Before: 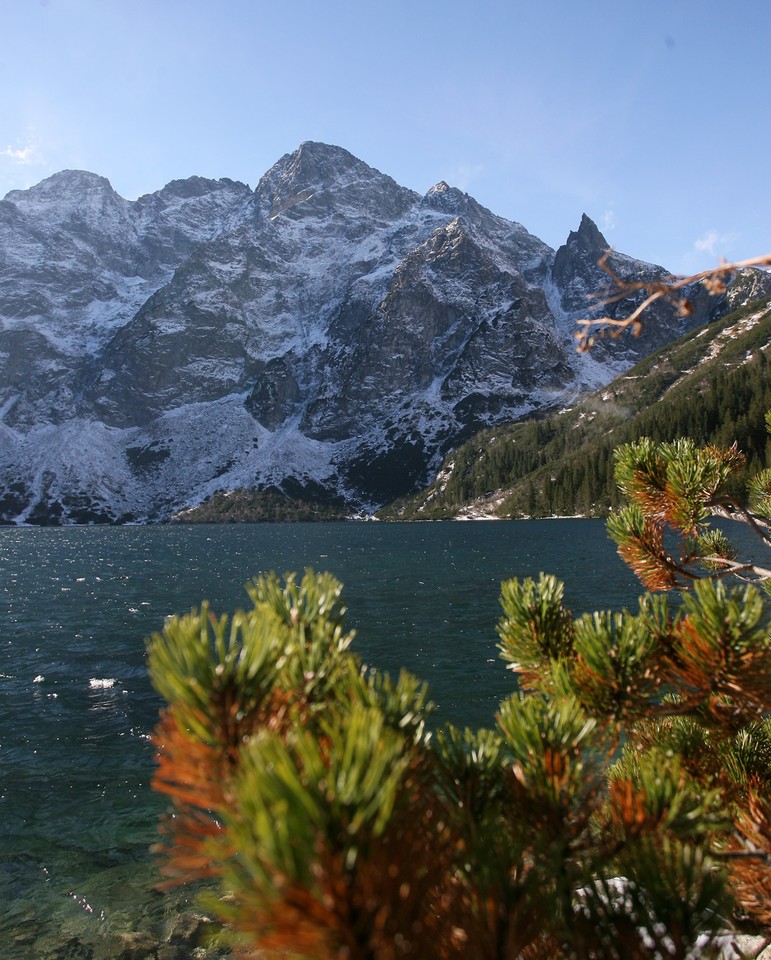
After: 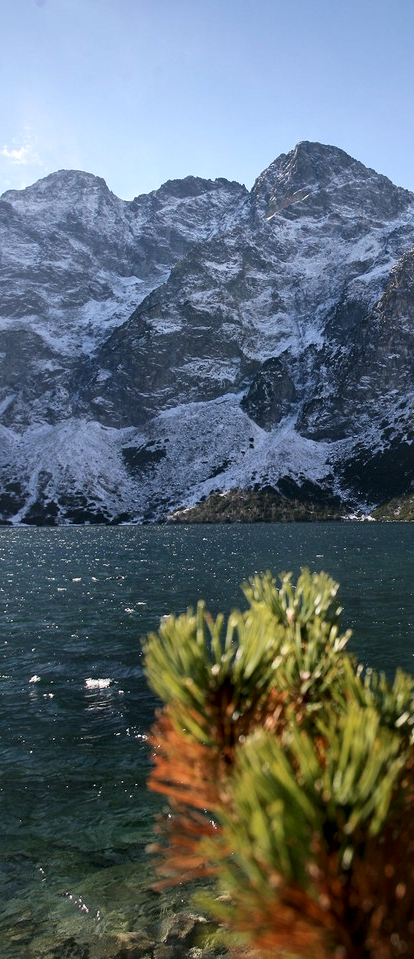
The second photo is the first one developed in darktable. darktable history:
crop: left 0.587%, right 45.588%, bottom 0.086%
shadows and highlights: shadows 20.91, highlights -35.45, soften with gaussian
local contrast: mode bilateral grid, contrast 100, coarseness 100, detail 165%, midtone range 0.2
